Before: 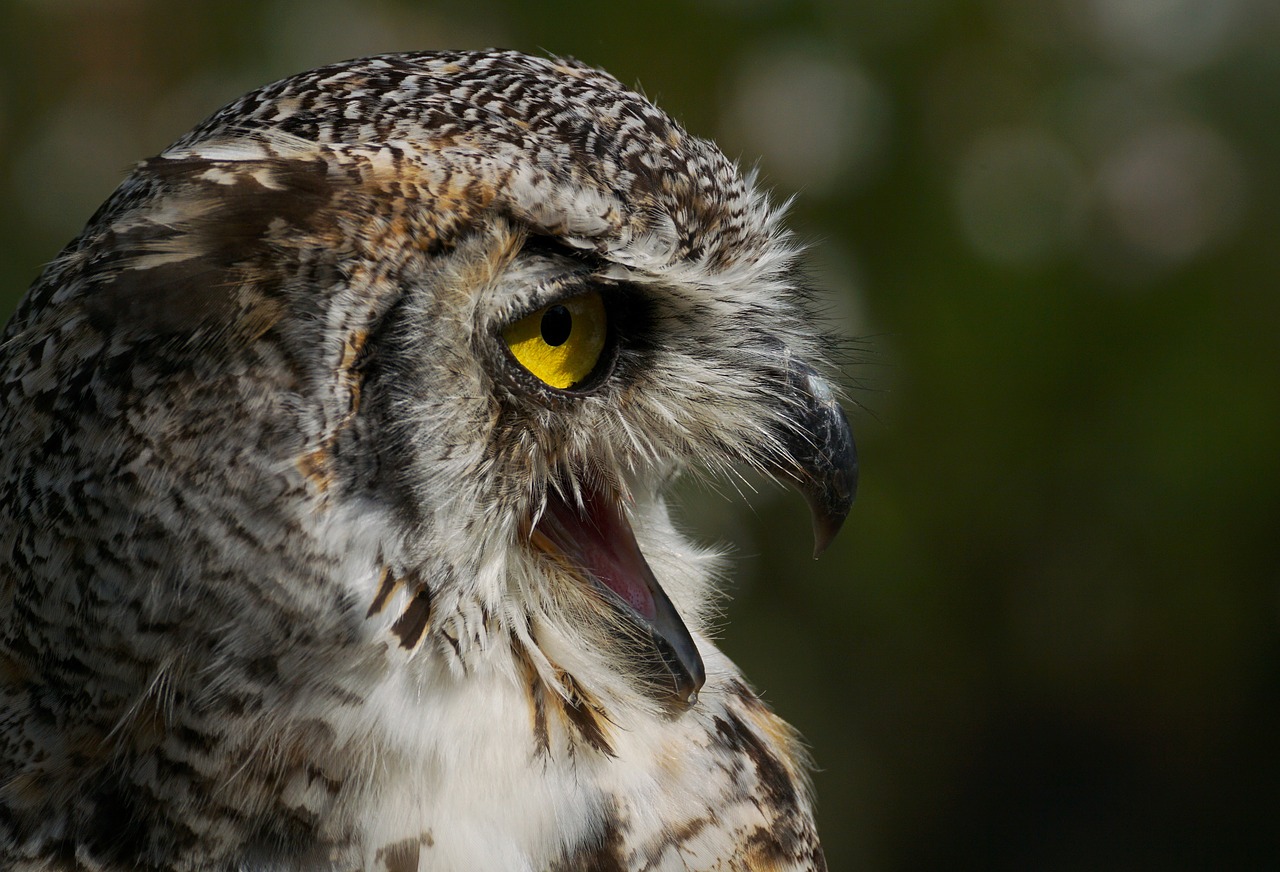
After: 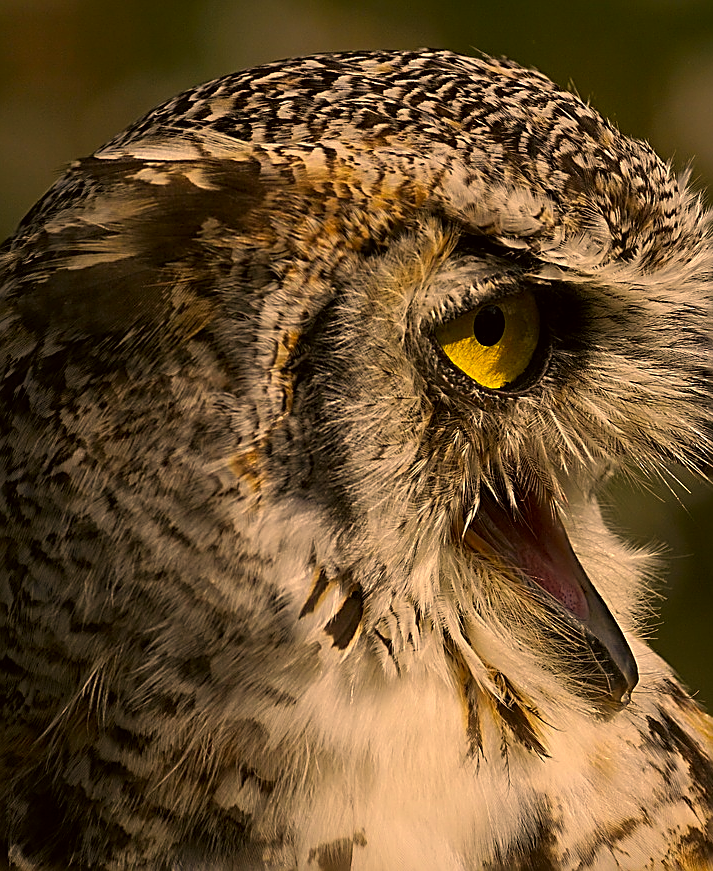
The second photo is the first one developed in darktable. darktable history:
base curve: curves: ch0 [(0, 0) (0.472, 0.455) (1, 1)], preserve colors none
color correction: highlights a* 18.59, highlights b* 35.39, shadows a* 1.26, shadows b* 5.81, saturation 1.01
crop: left 5.269%, right 38.98%
sharpen: amount 1.006
